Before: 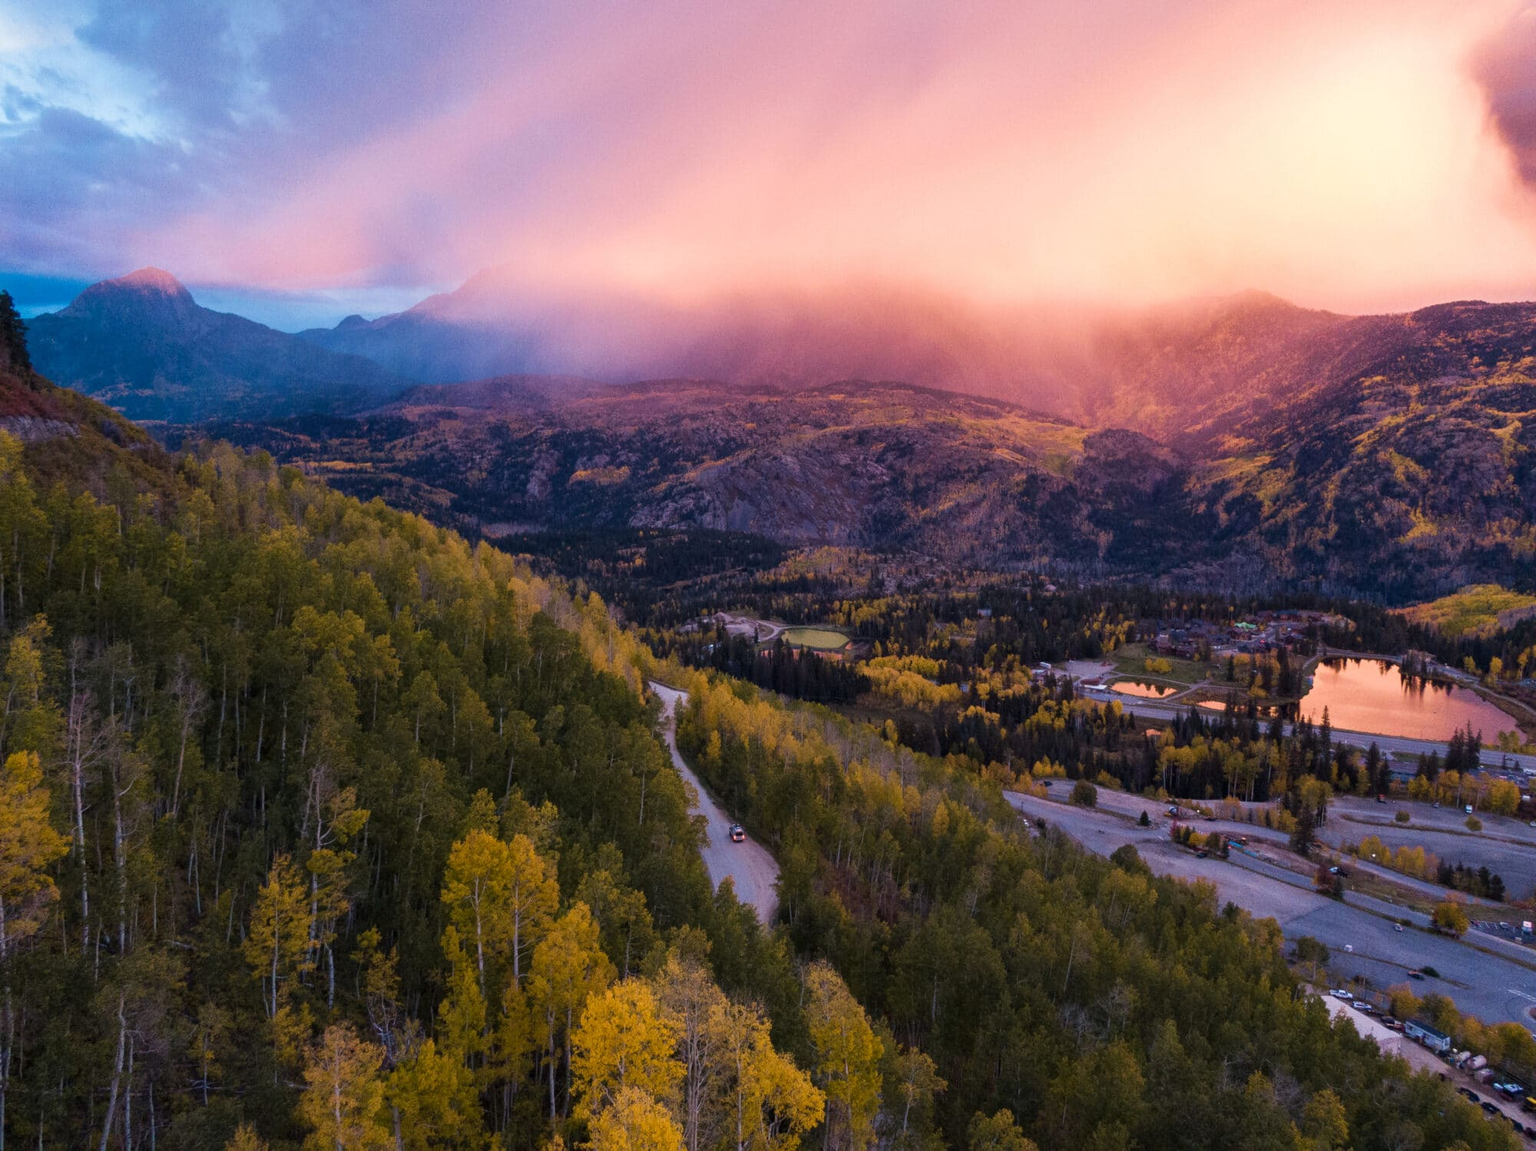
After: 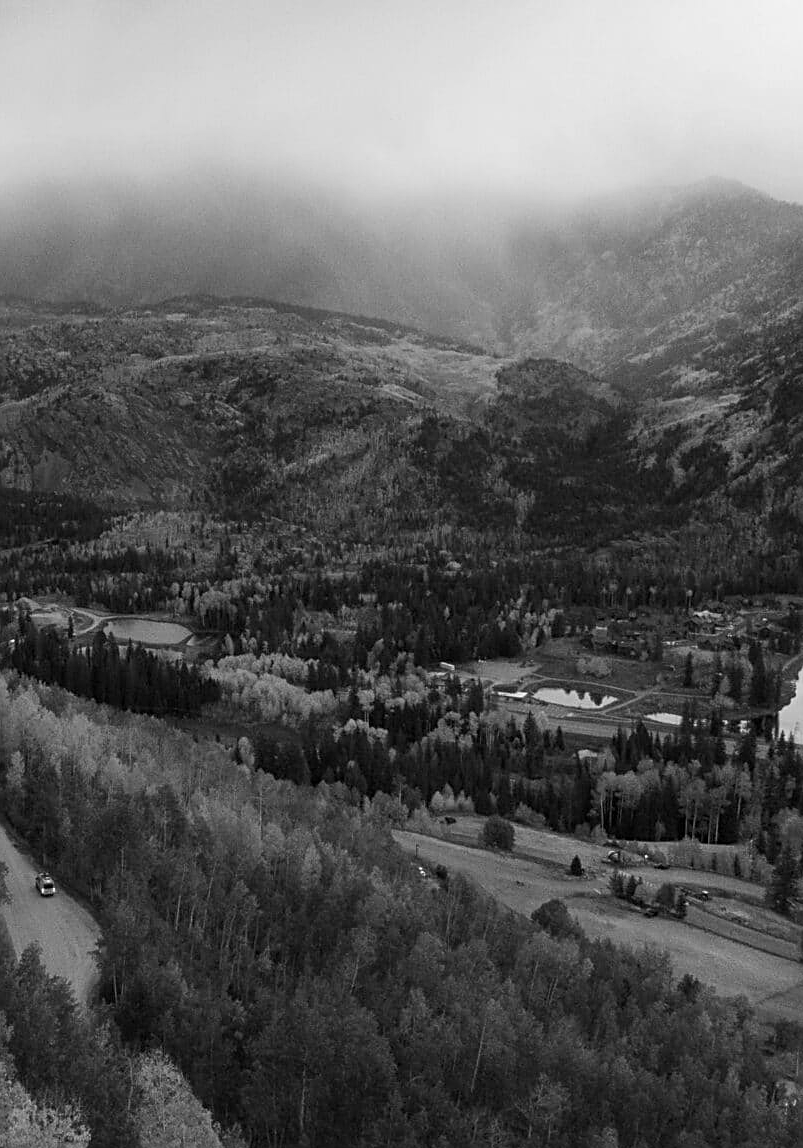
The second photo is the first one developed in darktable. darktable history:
crop: left 45.721%, top 13.393%, right 14.118%, bottom 10.01%
sharpen: on, module defaults
monochrome: on, module defaults
